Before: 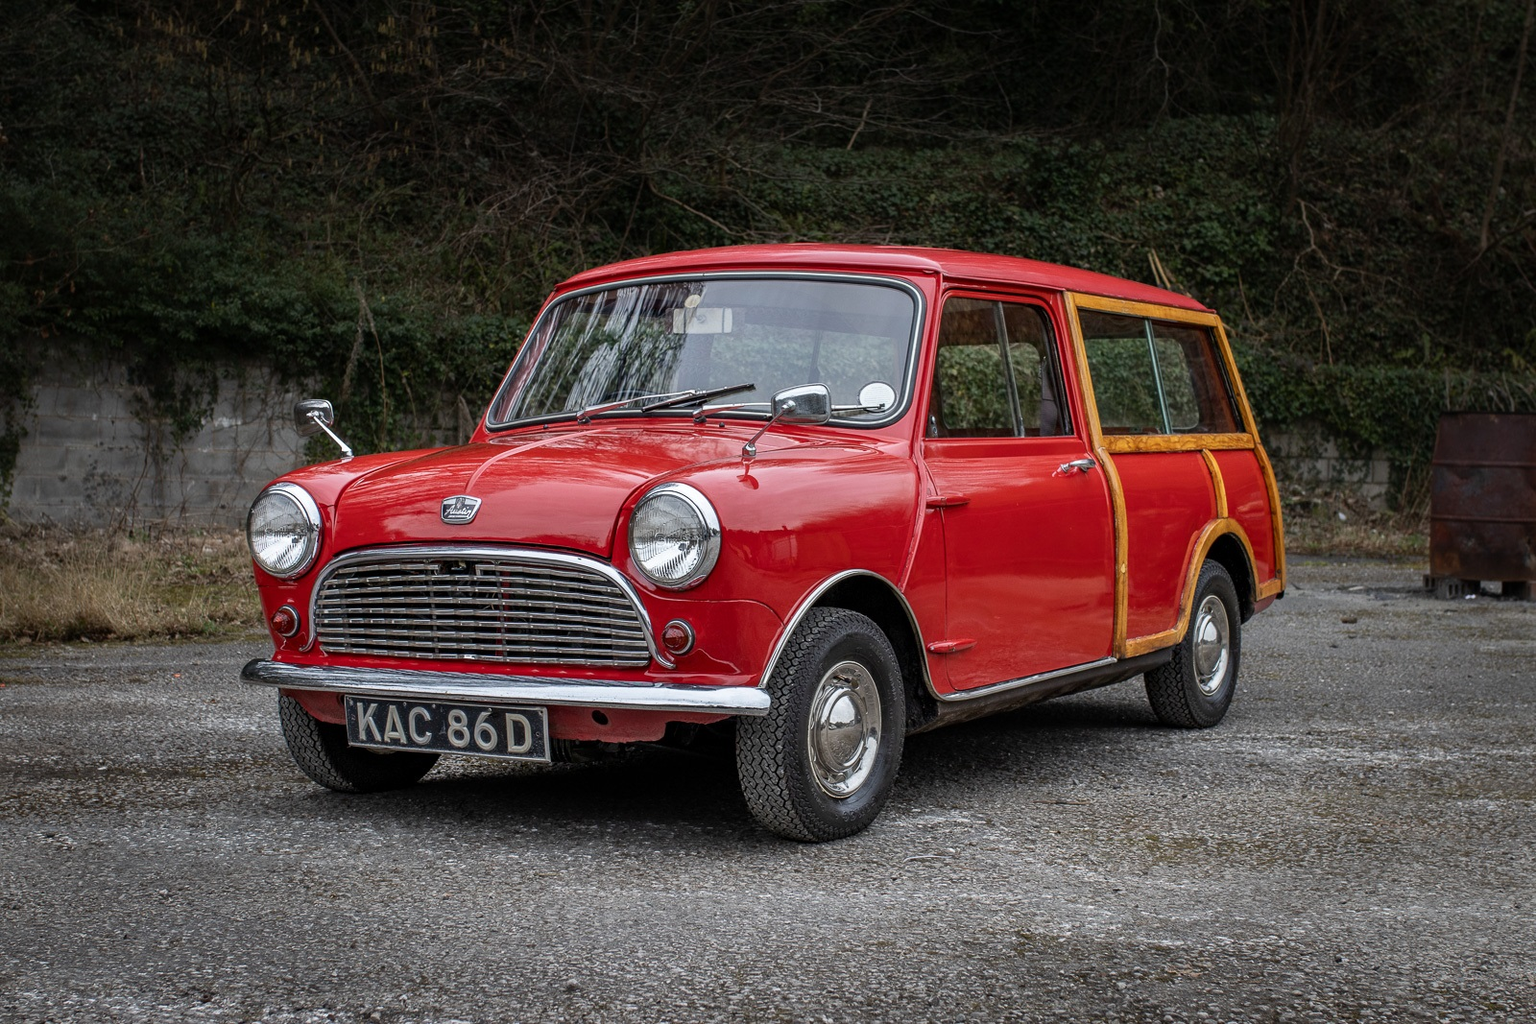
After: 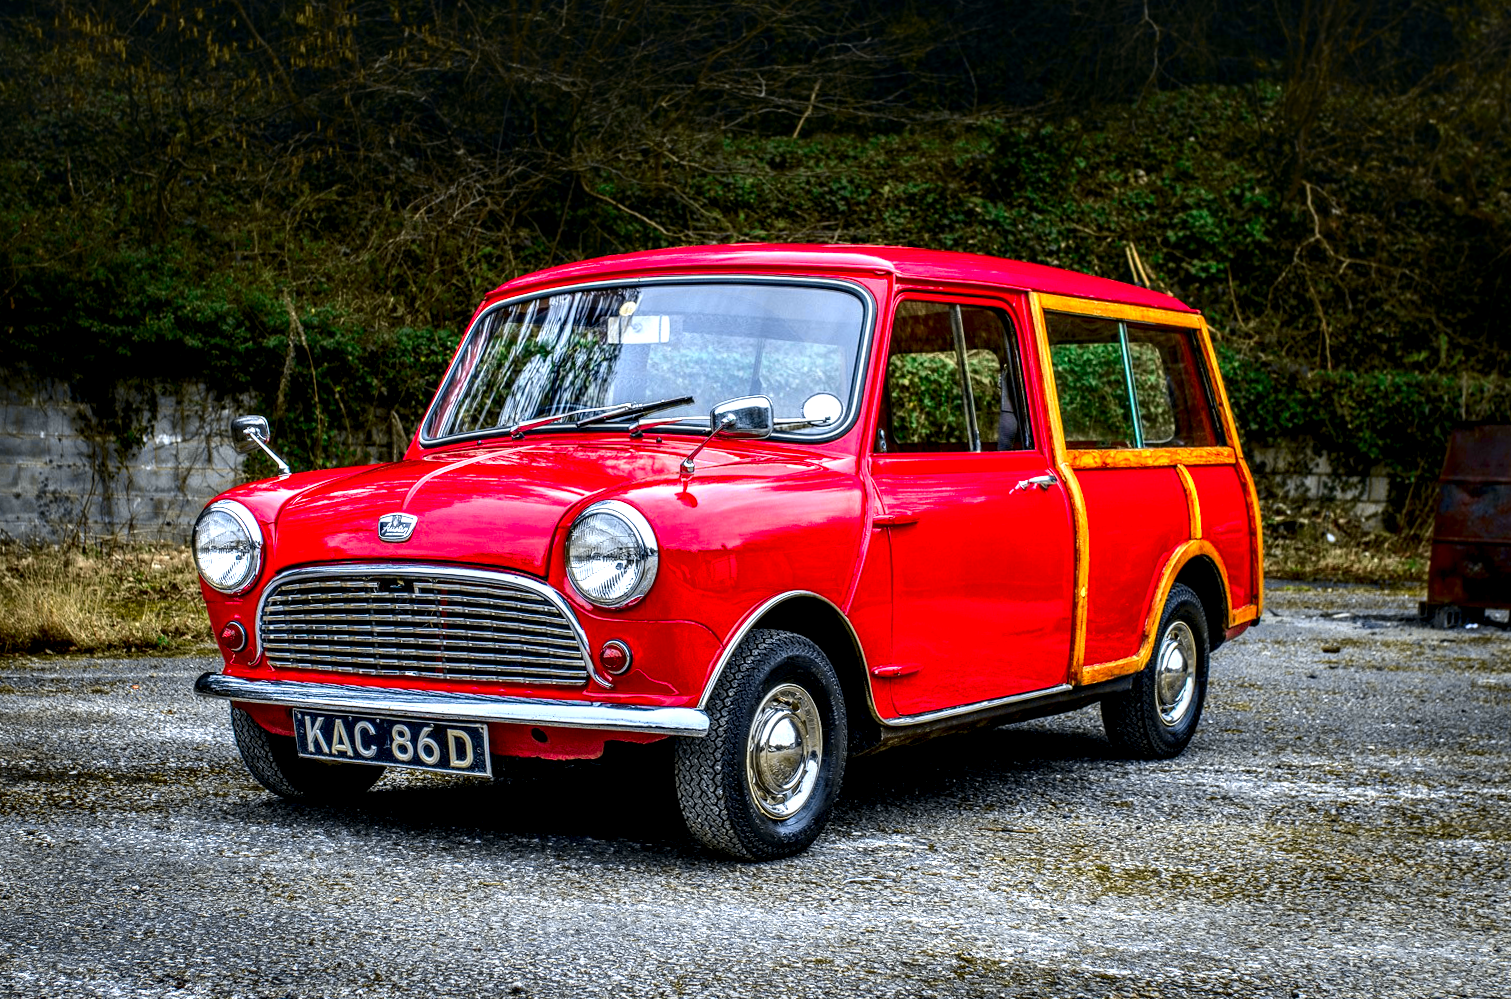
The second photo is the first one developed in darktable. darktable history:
rotate and perspective: rotation 0.062°, lens shift (vertical) 0.115, lens shift (horizontal) -0.133, crop left 0.047, crop right 0.94, crop top 0.061, crop bottom 0.94
color correction: saturation 2.15
tone curve: curves: ch0 [(0, 0.039) (0.104, 0.103) (0.273, 0.267) (0.448, 0.487) (0.704, 0.761) (0.886, 0.922) (0.994, 0.971)]; ch1 [(0, 0) (0.335, 0.298) (0.446, 0.413) (0.485, 0.487) (0.515, 0.503) (0.566, 0.563) (0.641, 0.655) (1, 1)]; ch2 [(0, 0) (0.314, 0.301) (0.421, 0.411) (0.502, 0.494) (0.528, 0.54) (0.557, 0.559) (0.612, 0.62) (0.722, 0.686) (1, 1)], color space Lab, independent channels, preserve colors none
local contrast: detail 203%
